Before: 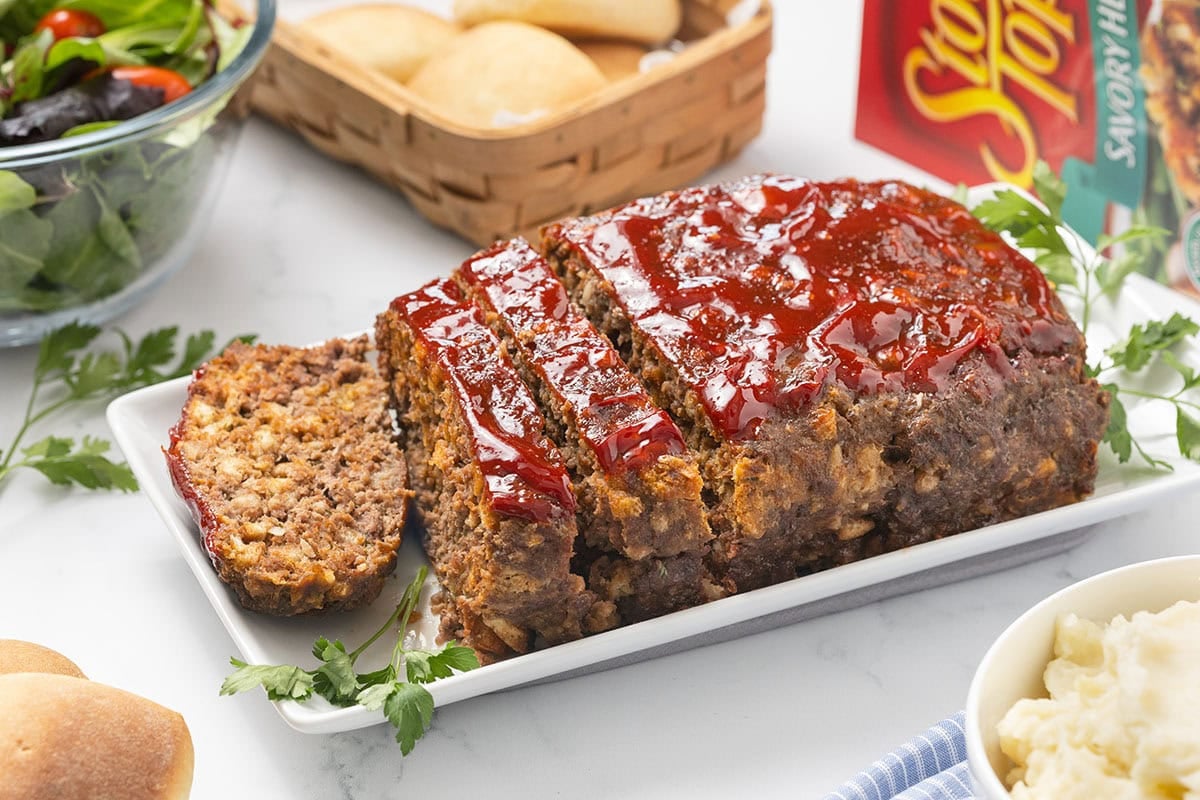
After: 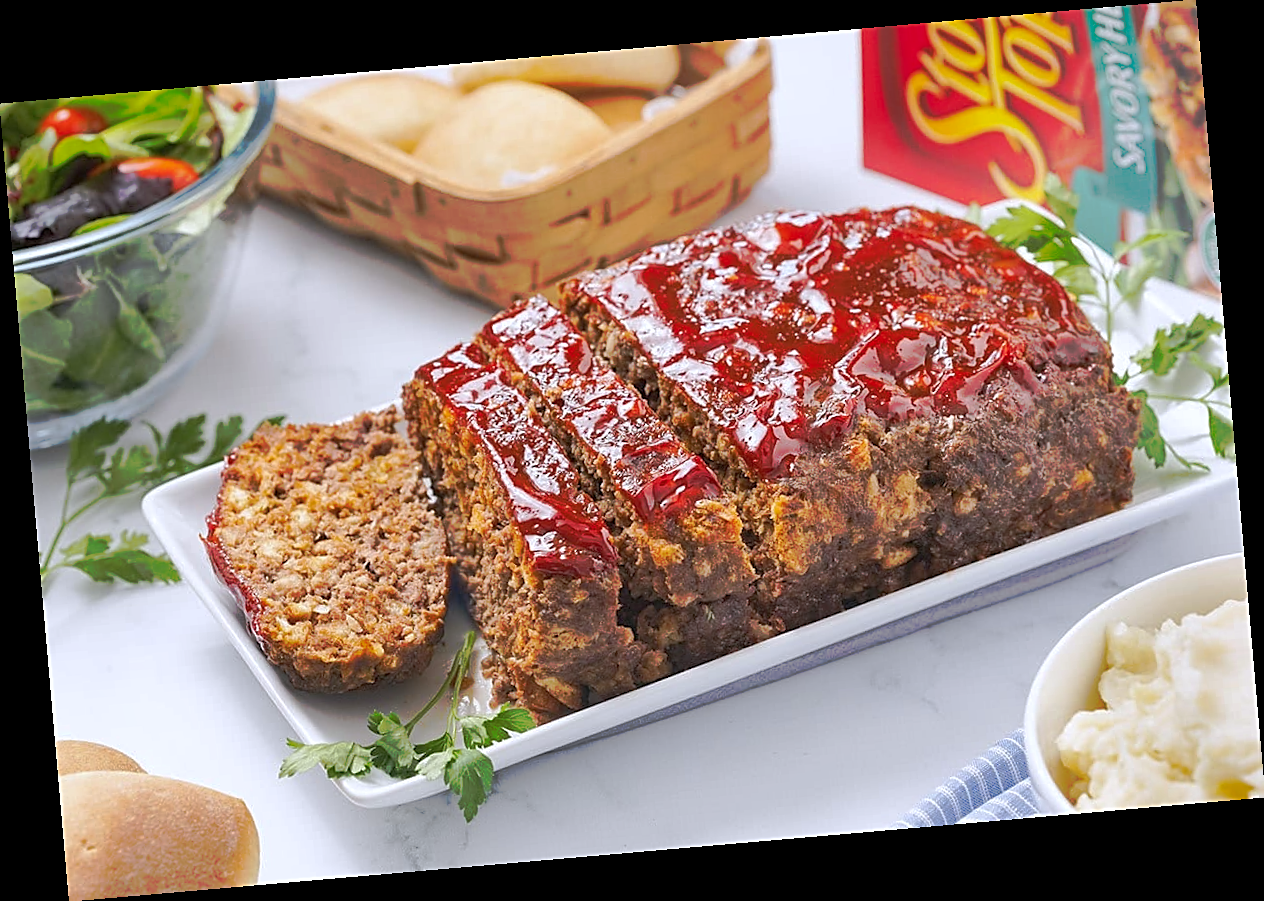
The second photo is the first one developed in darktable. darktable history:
color calibration: illuminant as shot in camera, x 0.358, y 0.373, temperature 4628.91 K
tone curve: curves: ch0 [(0, 0) (0.003, 0.003) (0.011, 0.011) (0.025, 0.024) (0.044, 0.044) (0.069, 0.068) (0.1, 0.098) (0.136, 0.133) (0.177, 0.174) (0.224, 0.22) (0.277, 0.272) (0.335, 0.329) (0.399, 0.392) (0.468, 0.46) (0.543, 0.607) (0.623, 0.676) (0.709, 0.75) (0.801, 0.828) (0.898, 0.912) (1, 1)], preserve colors none
shadows and highlights: on, module defaults
sharpen: on, module defaults
rotate and perspective: rotation -4.98°, automatic cropping off
